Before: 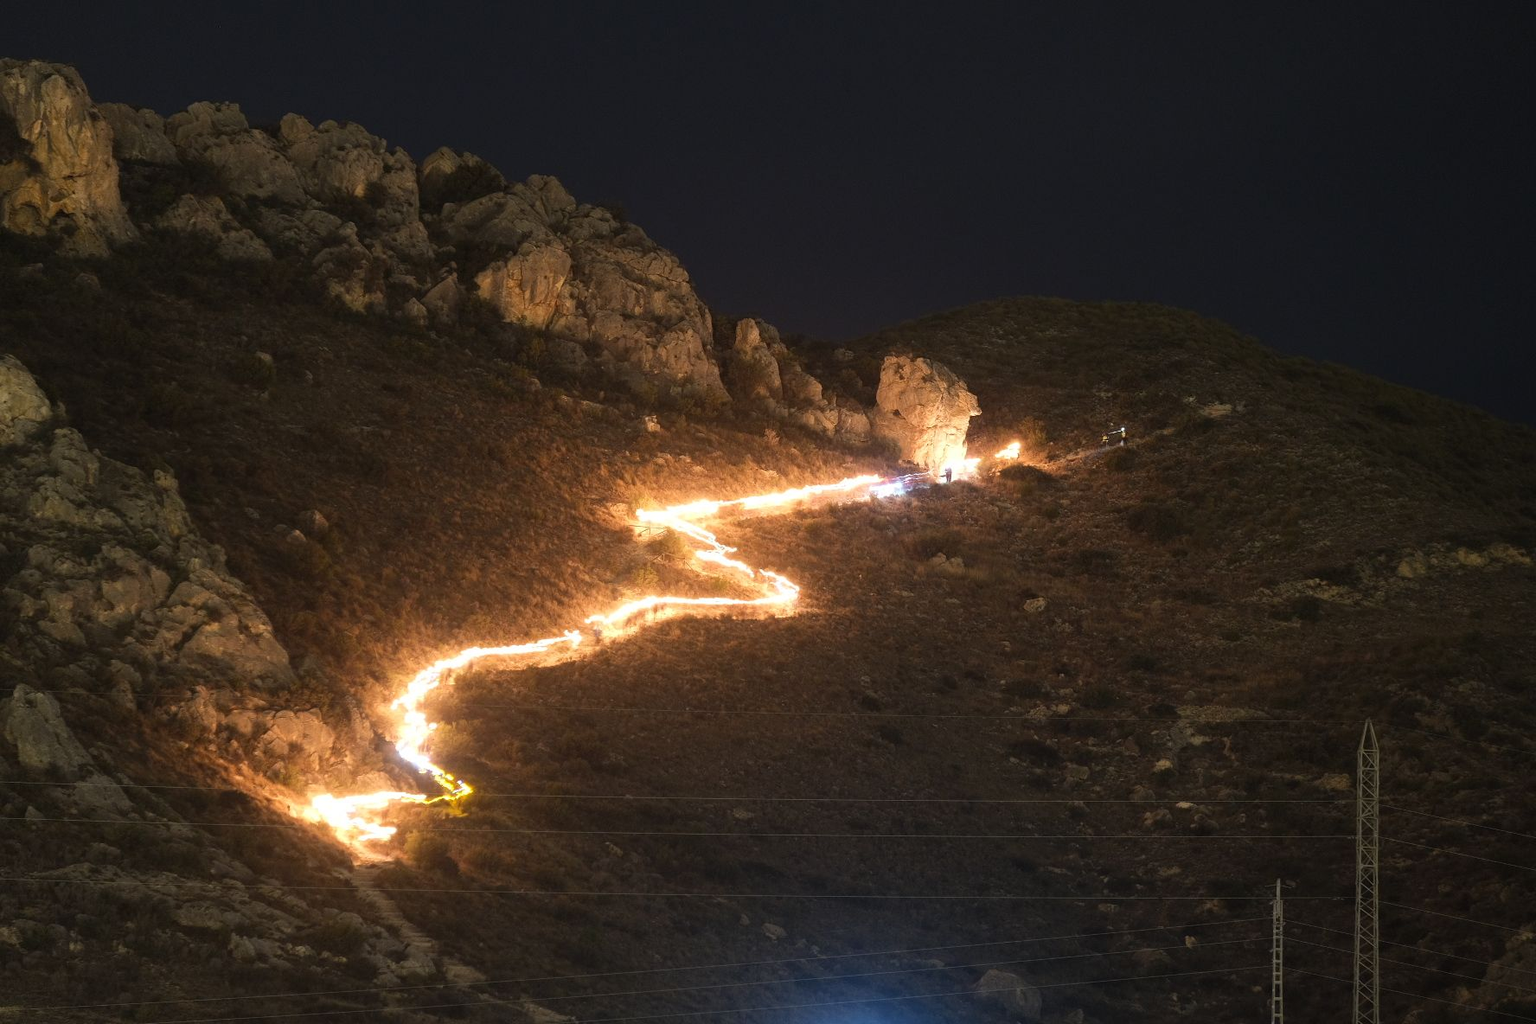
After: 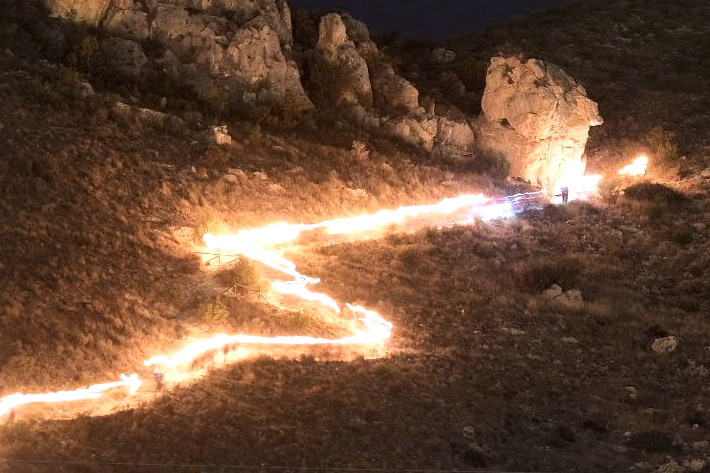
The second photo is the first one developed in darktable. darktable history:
local contrast: mode bilateral grid, contrast 70, coarseness 75, detail 180%, midtone range 0.2
crop: left 30%, top 30%, right 30%, bottom 30%
white balance: red 1.004, blue 1.096
